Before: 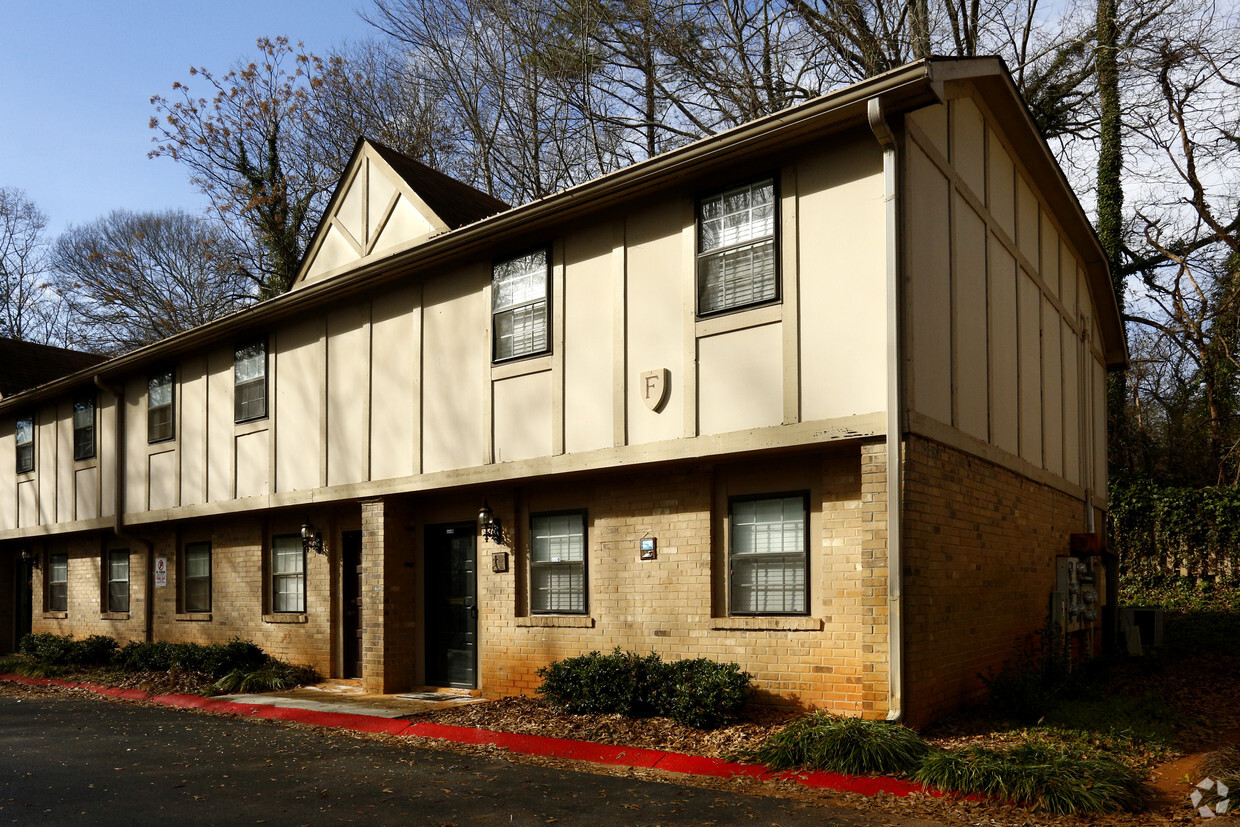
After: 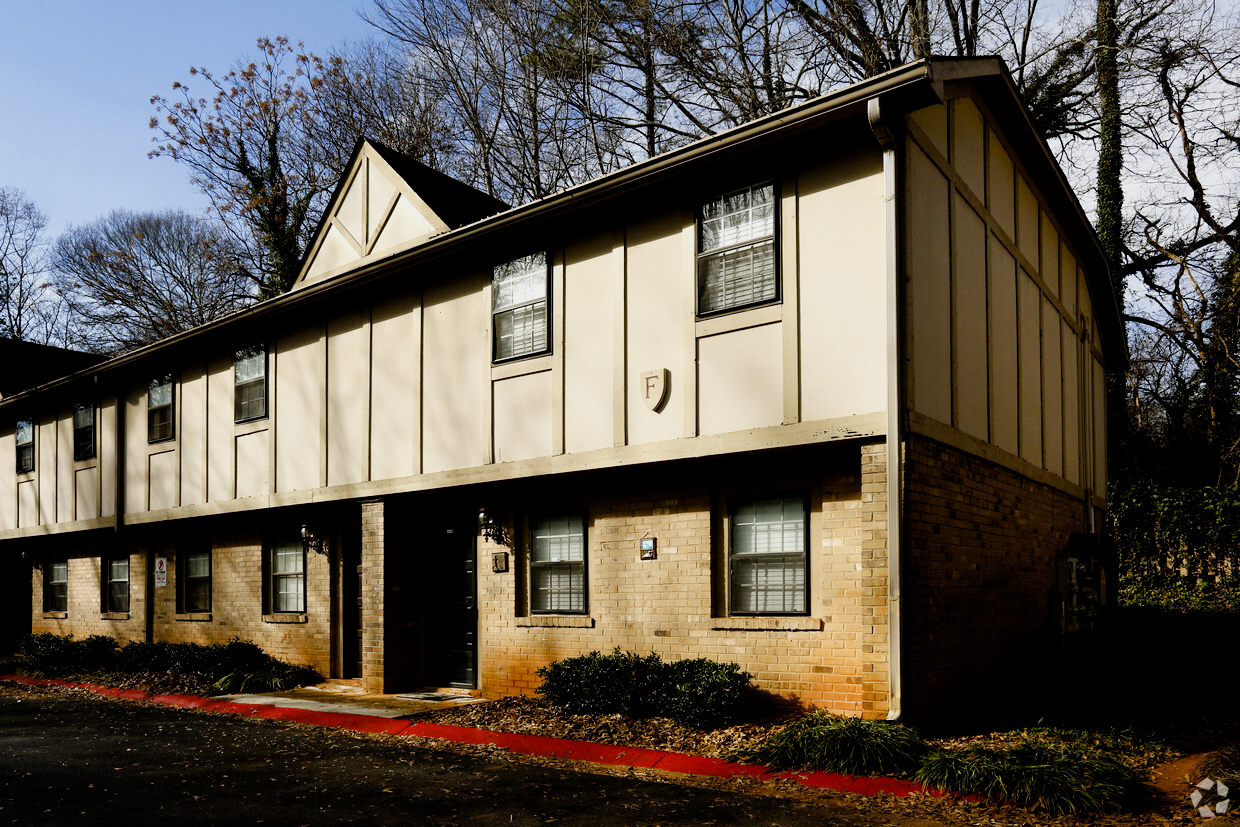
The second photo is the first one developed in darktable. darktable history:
color balance rgb: linear chroma grading › global chroma 15.22%, perceptual saturation grading › global saturation 0.464%, perceptual saturation grading › highlights -24.713%, perceptual saturation grading › shadows 29.864%
filmic rgb: black relative exposure -5.03 EV, white relative exposure 3.19 EV, hardness 3.44, contrast 1.19, highlights saturation mix -30.85%
